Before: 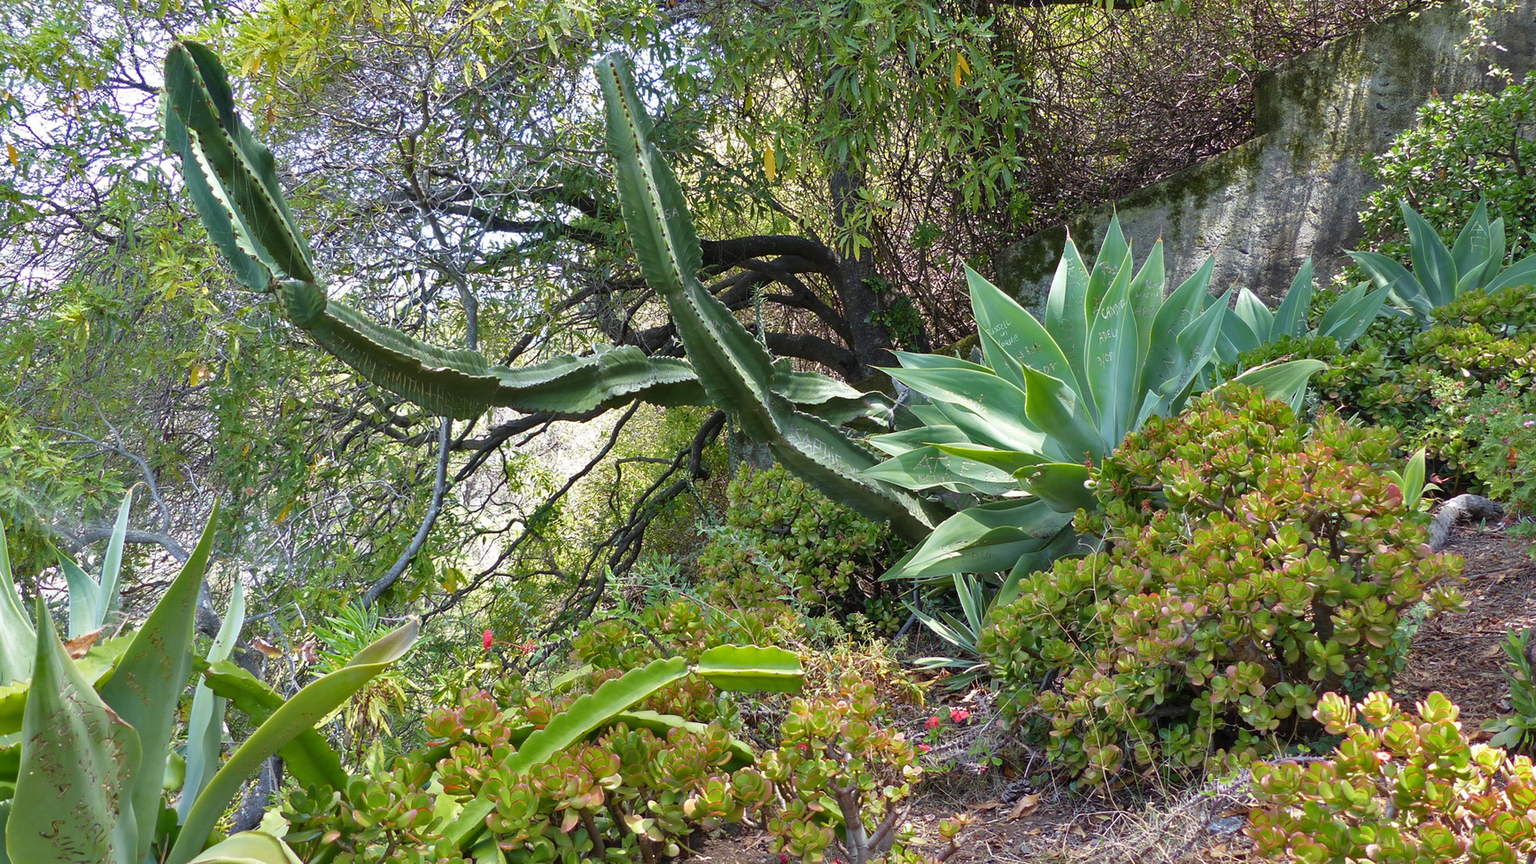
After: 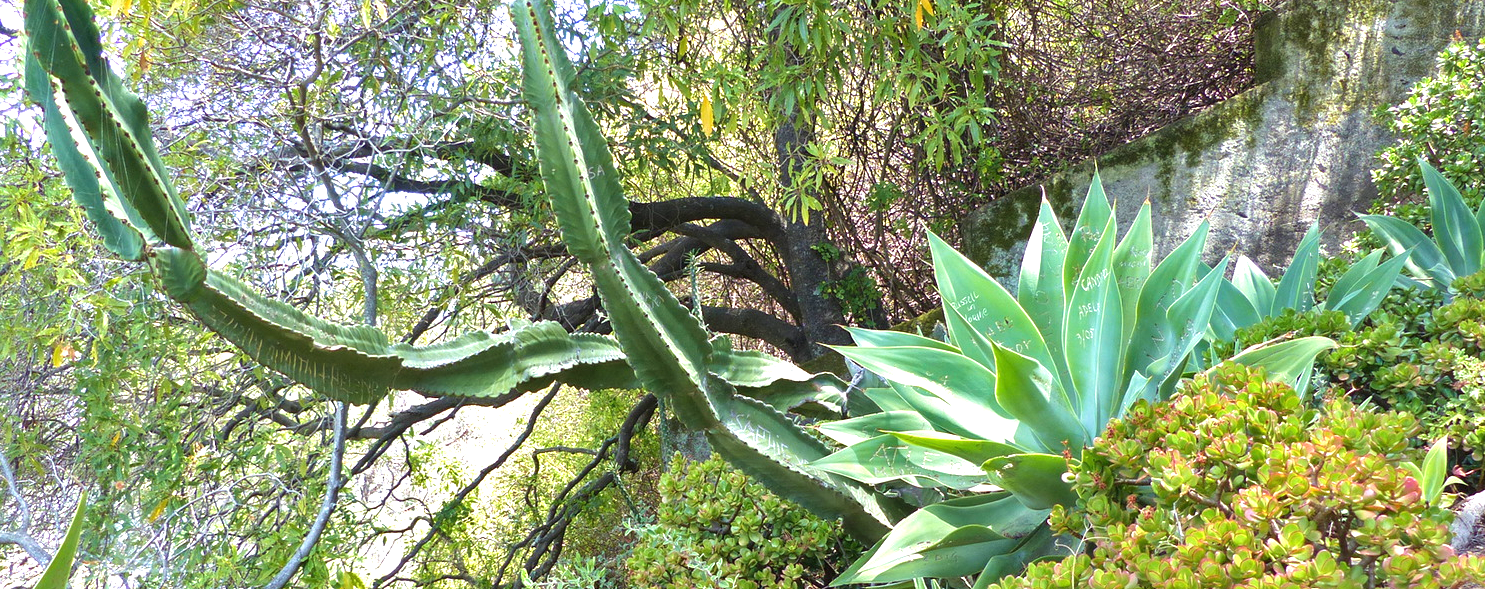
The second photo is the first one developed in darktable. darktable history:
exposure: black level correction 0, exposure 1 EV, compensate exposure bias true, compensate highlight preservation false
velvia: strength 17%
crop and rotate: left 9.345%, top 7.22%, right 4.982%, bottom 32.331%
tone equalizer: on, module defaults
